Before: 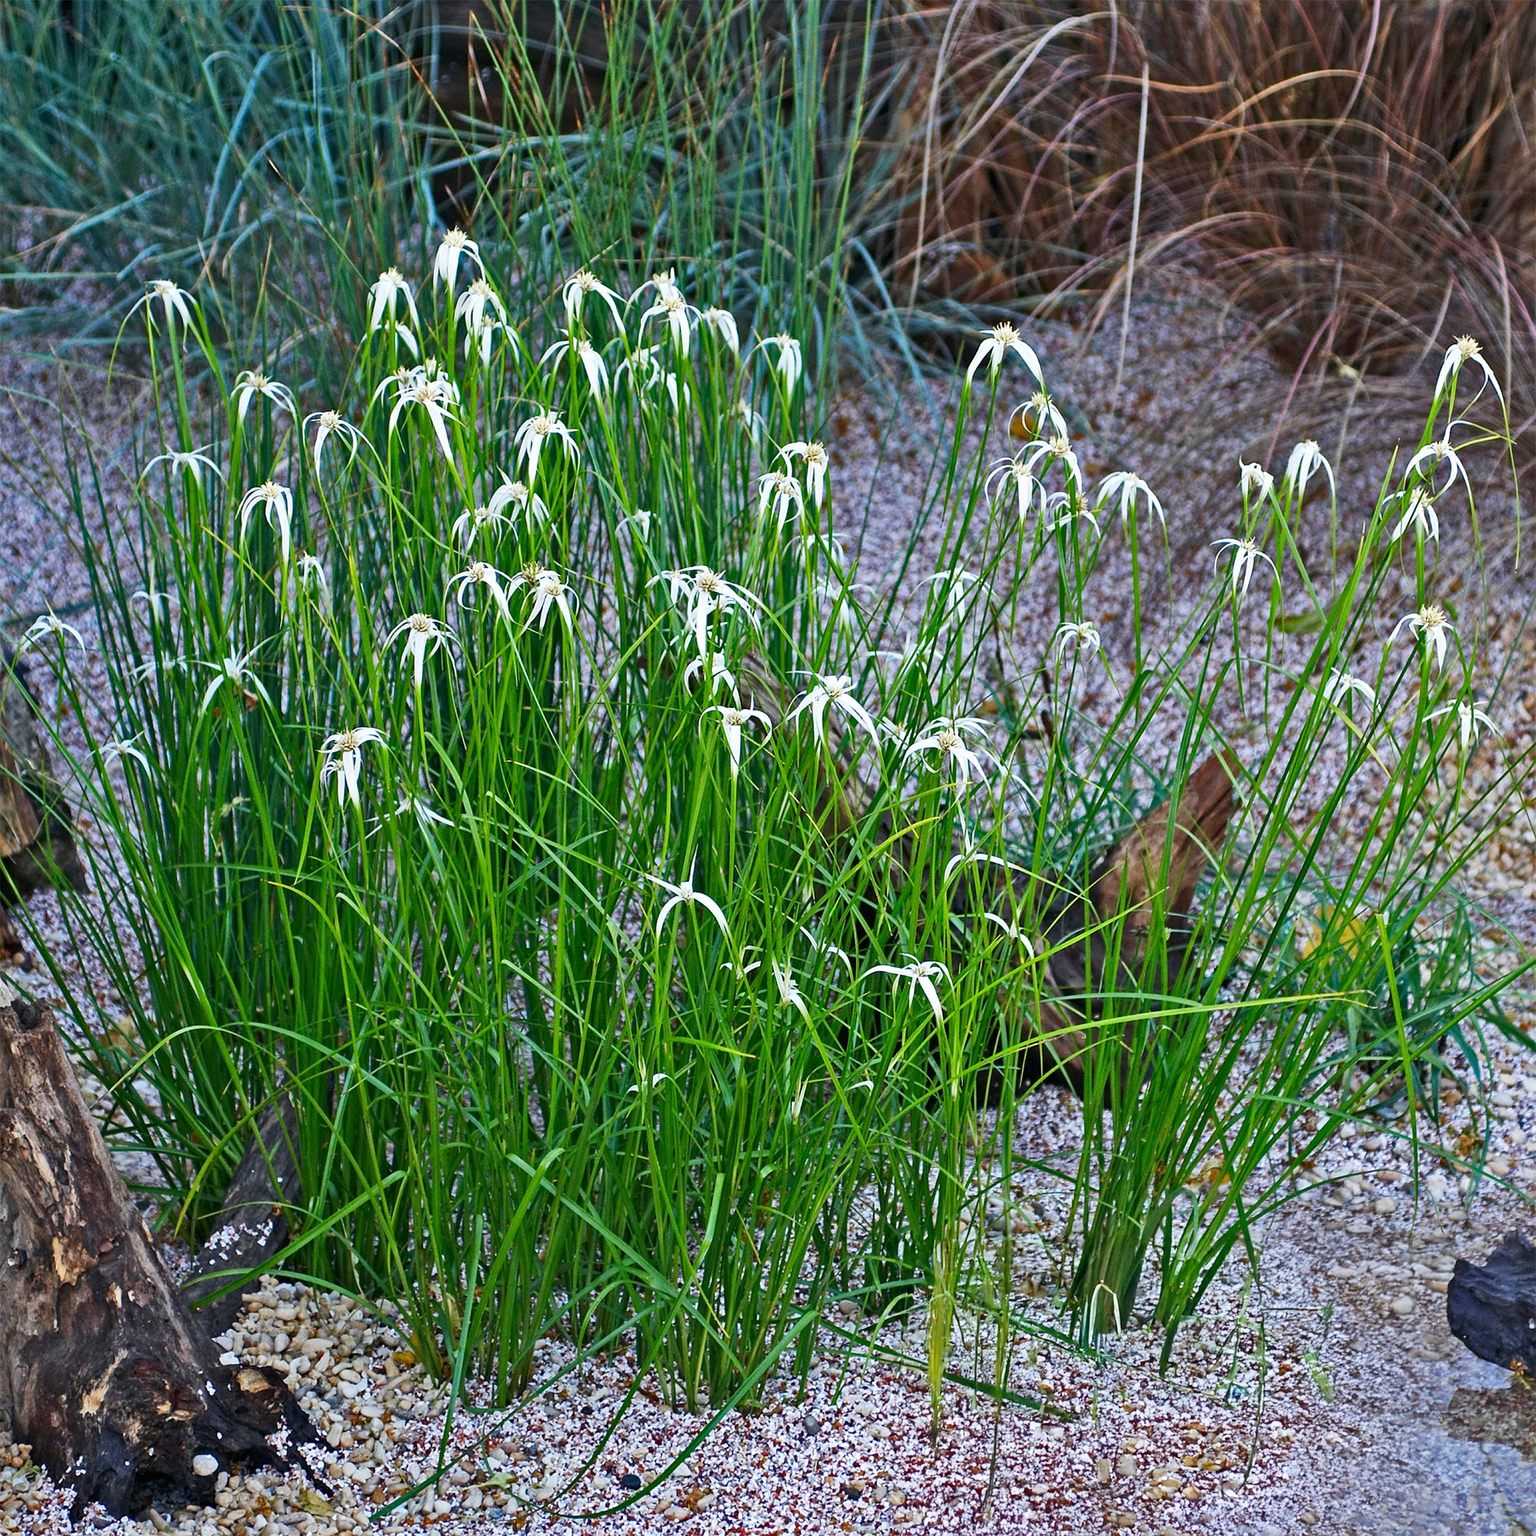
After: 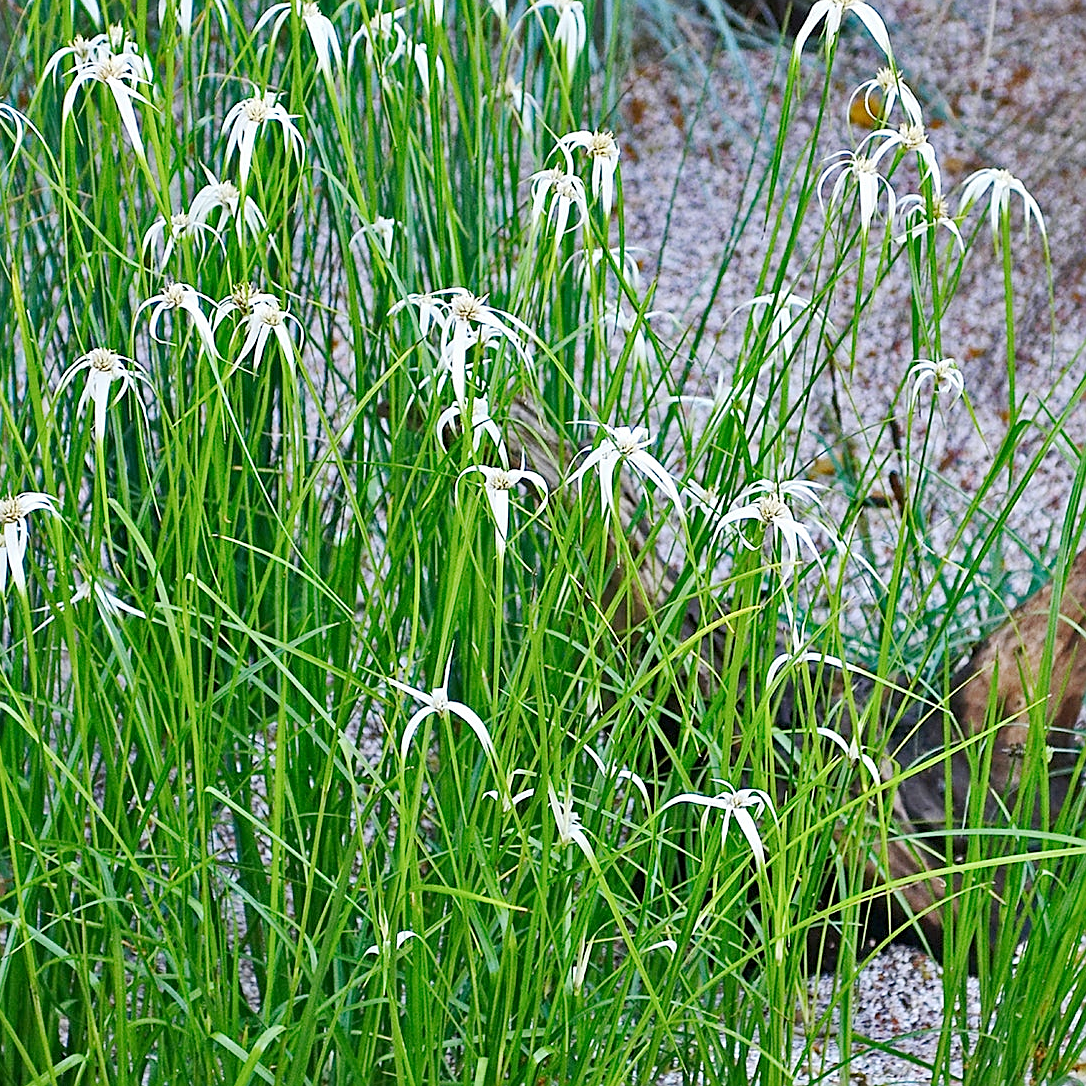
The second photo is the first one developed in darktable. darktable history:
base curve: curves: ch0 [(0, 0) (0.158, 0.273) (0.879, 0.895) (1, 1)], preserve colors none
sharpen: on, module defaults
crop and rotate: left 22.13%, top 22.054%, right 22.026%, bottom 22.102%
